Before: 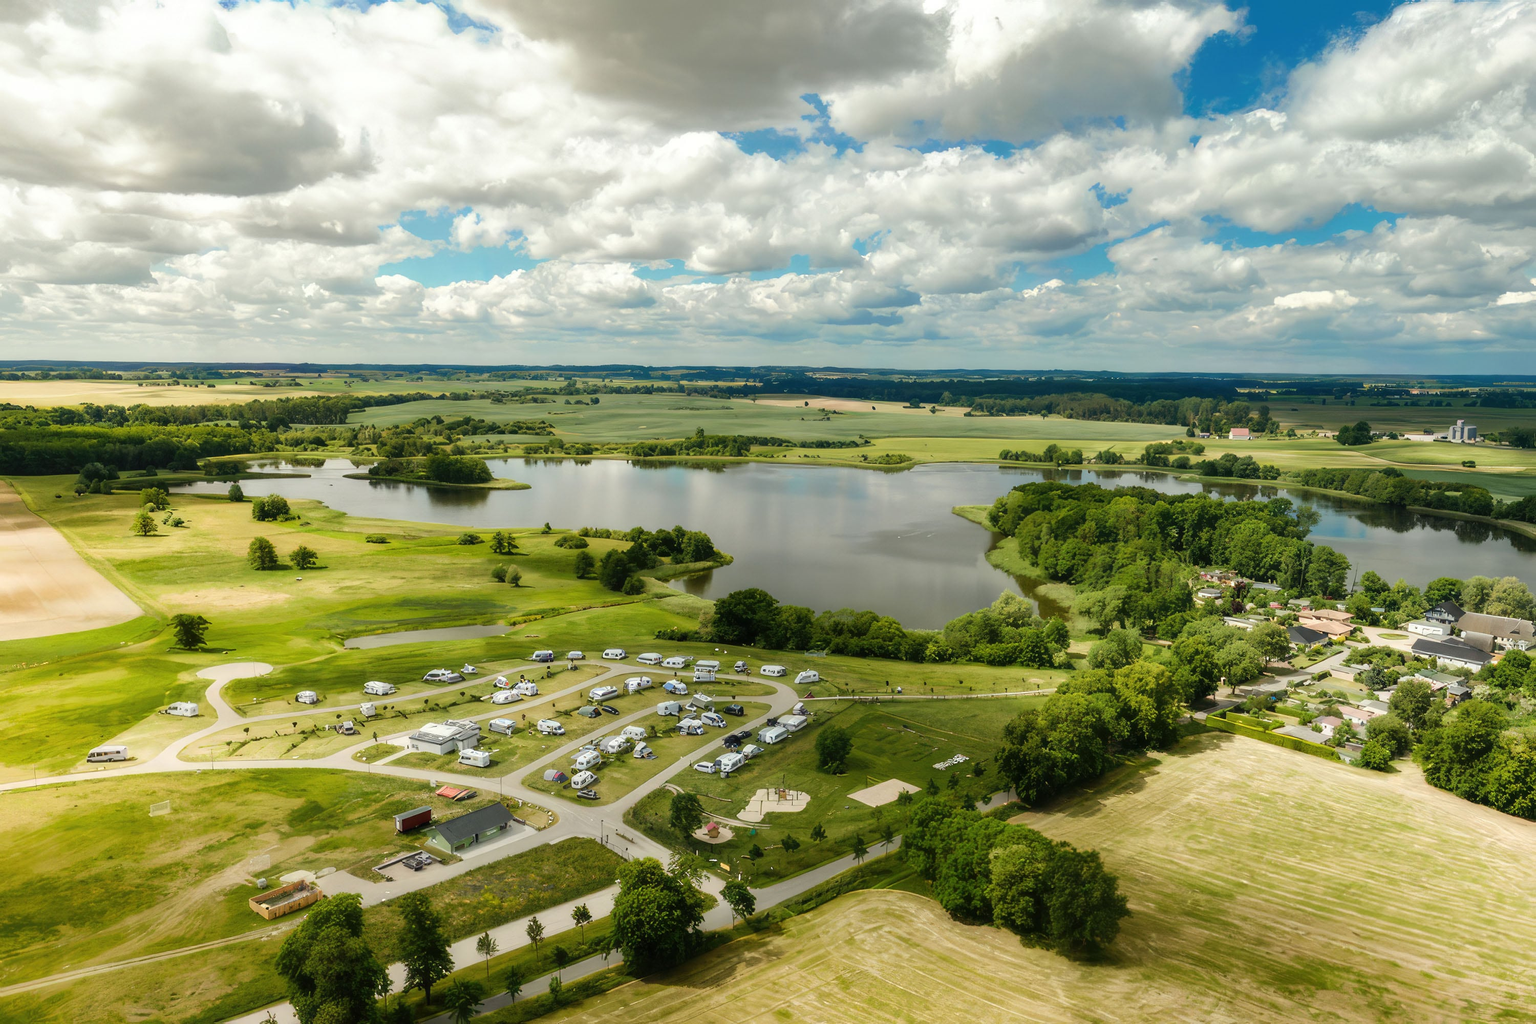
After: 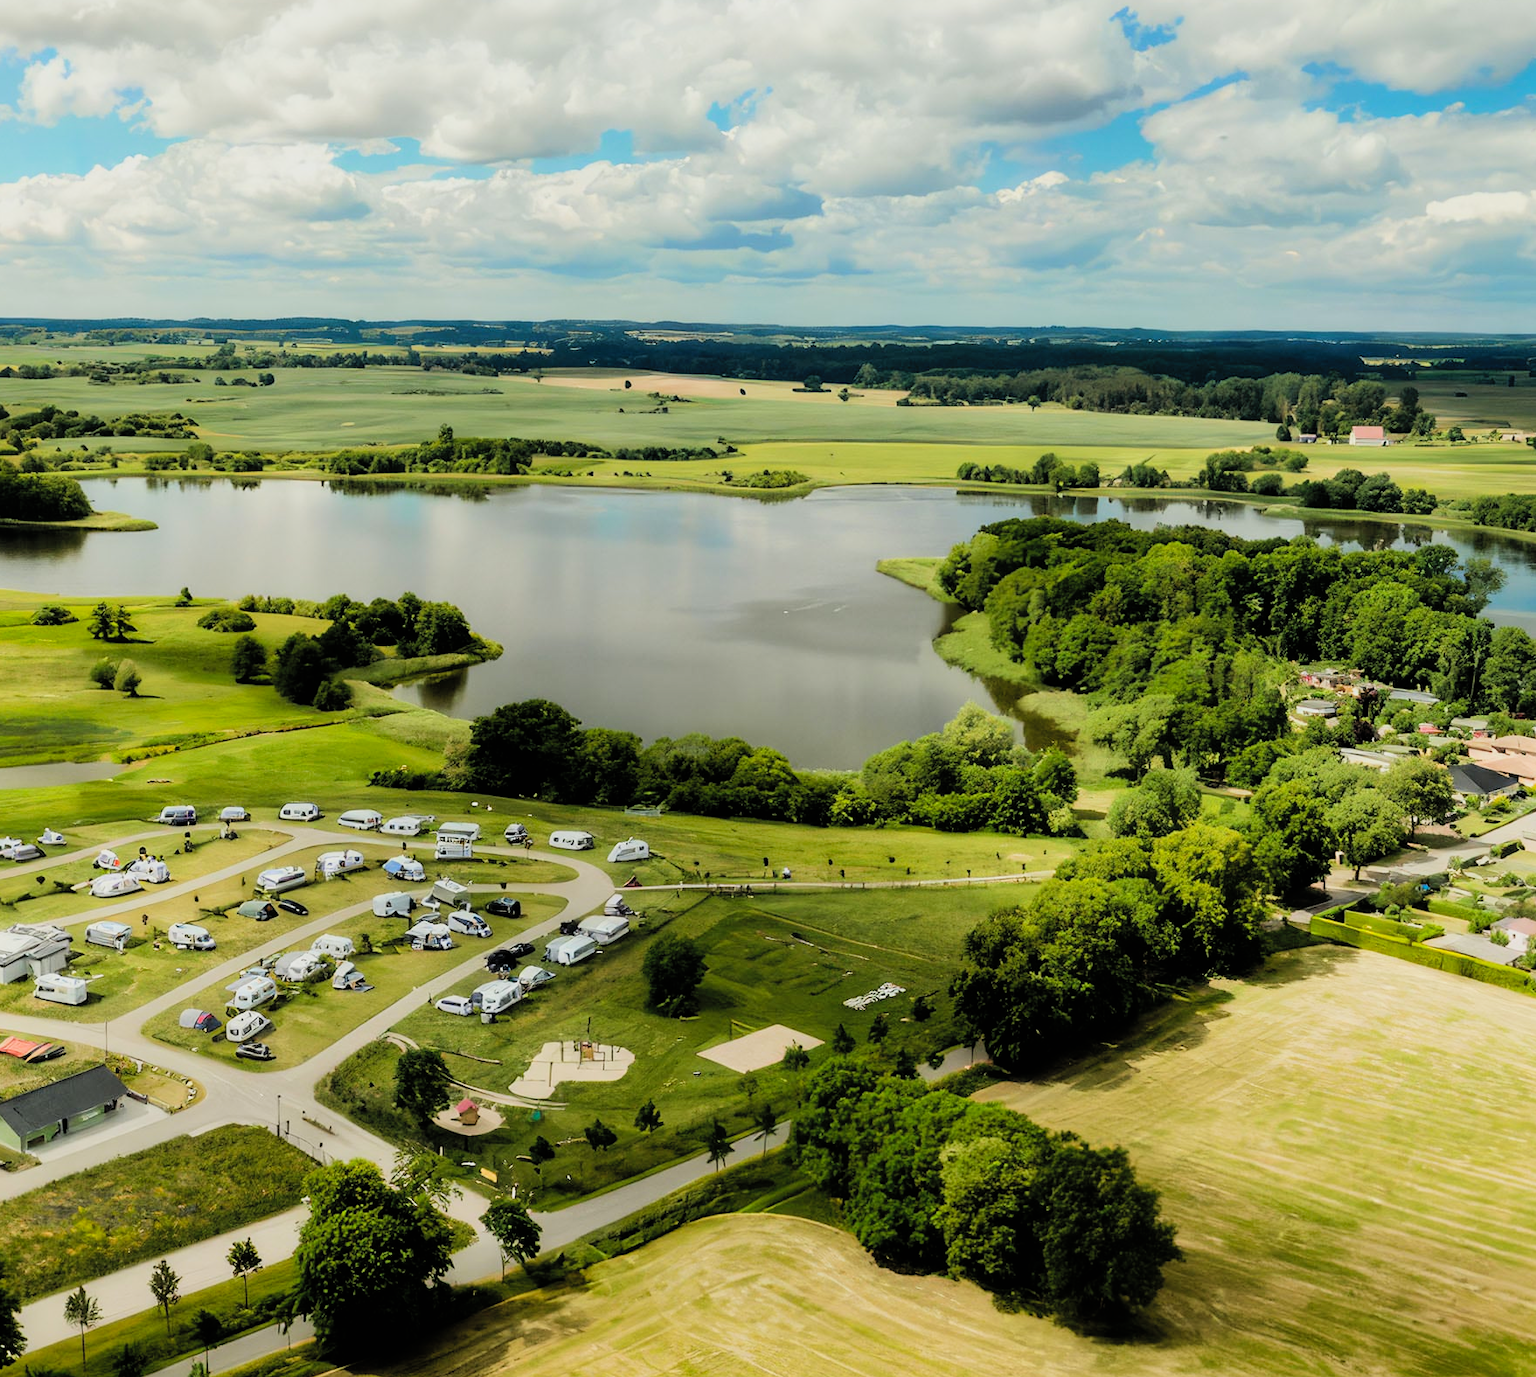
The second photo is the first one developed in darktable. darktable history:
crop and rotate: left 28.626%, top 17.451%, right 12.805%, bottom 3.713%
filmic rgb: black relative exposure -5.09 EV, white relative exposure 3.97 EV, hardness 2.9, contrast 1.298
contrast brightness saturation: brightness 0.093, saturation 0.19
